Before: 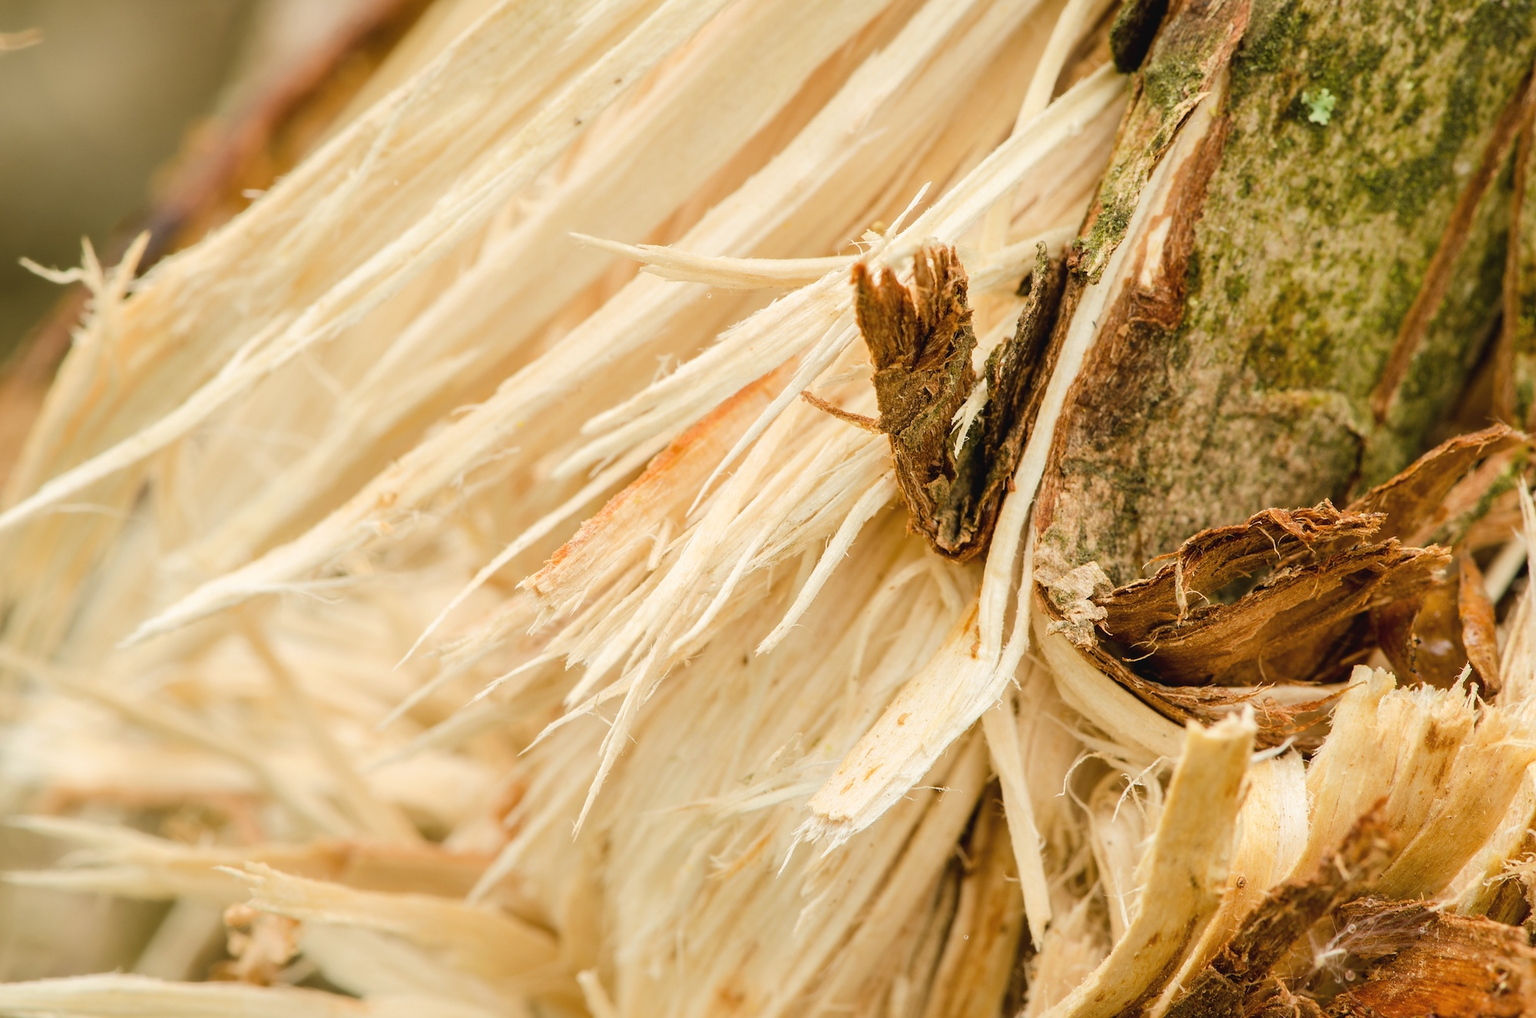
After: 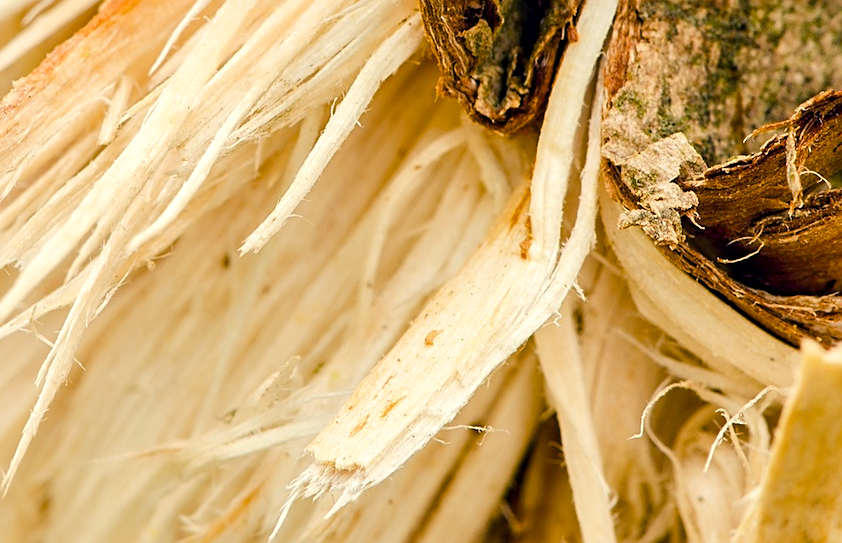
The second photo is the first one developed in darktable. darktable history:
local contrast: mode bilateral grid, contrast 20, coarseness 50, detail 120%, midtone range 0.2
sharpen: on, module defaults
crop: left 37.221%, top 45.169%, right 20.63%, bottom 13.777%
color balance rgb: shadows lift › luminance -28.76%, shadows lift › chroma 15%, shadows lift › hue 270°, power › chroma 1%, power › hue 255°, highlights gain › luminance 7.14%, highlights gain › chroma 2%, highlights gain › hue 90°, global offset › luminance -0.29%, global offset › hue 260°, perceptual saturation grading › global saturation 20%, perceptual saturation grading › highlights -13.92%, perceptual saturation grading › shadows 50%
